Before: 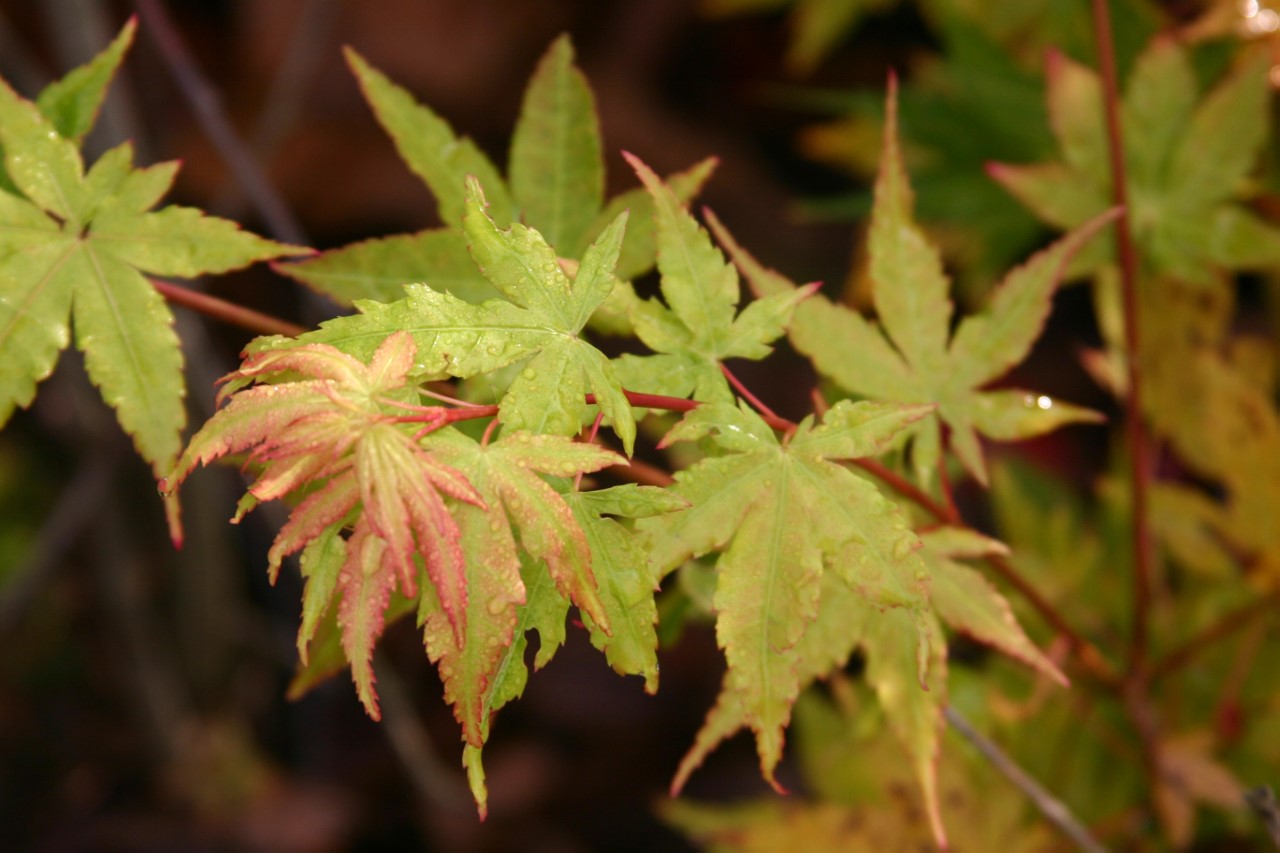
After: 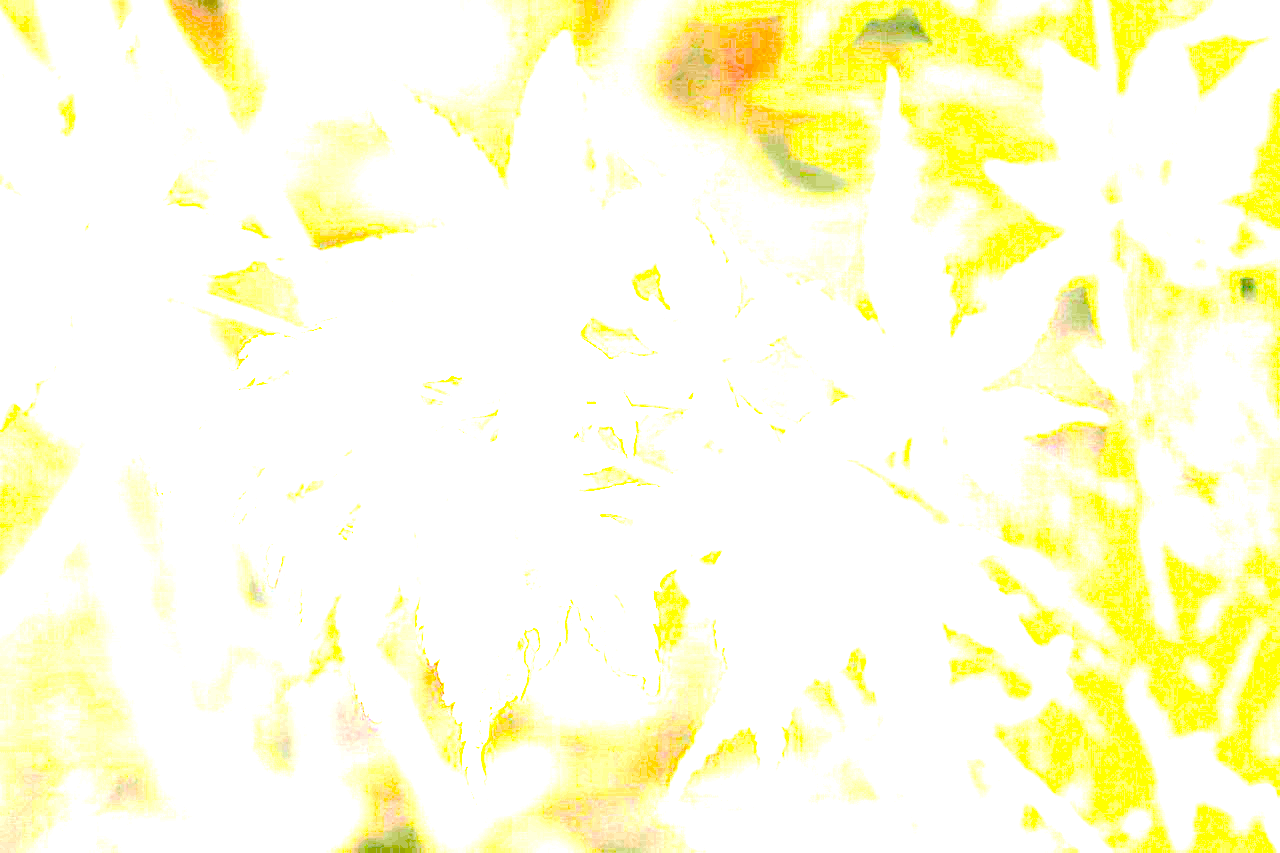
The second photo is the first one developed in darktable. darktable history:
exposure: exposure 7.987 EV, compensate highlight preservation false
